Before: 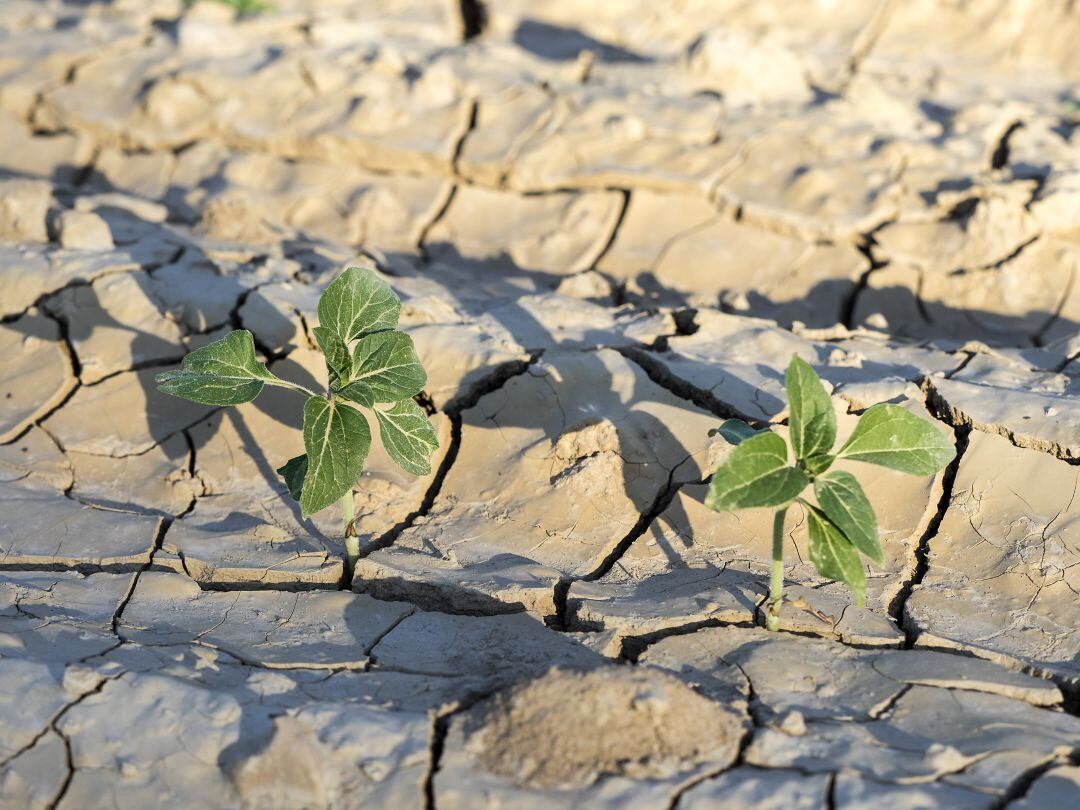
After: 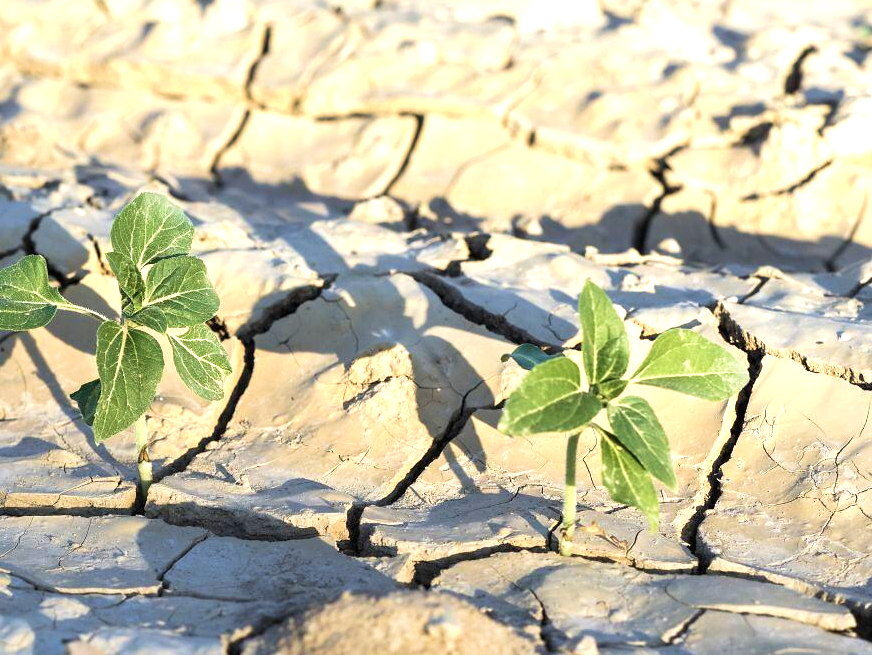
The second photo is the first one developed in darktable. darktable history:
crop: left 19.208%, top 9.347%, bottom 9.724%
exposure: black level correction 0, exposure 0.702 EV, compensate highlight preservation false
velvia: on, module defaults
